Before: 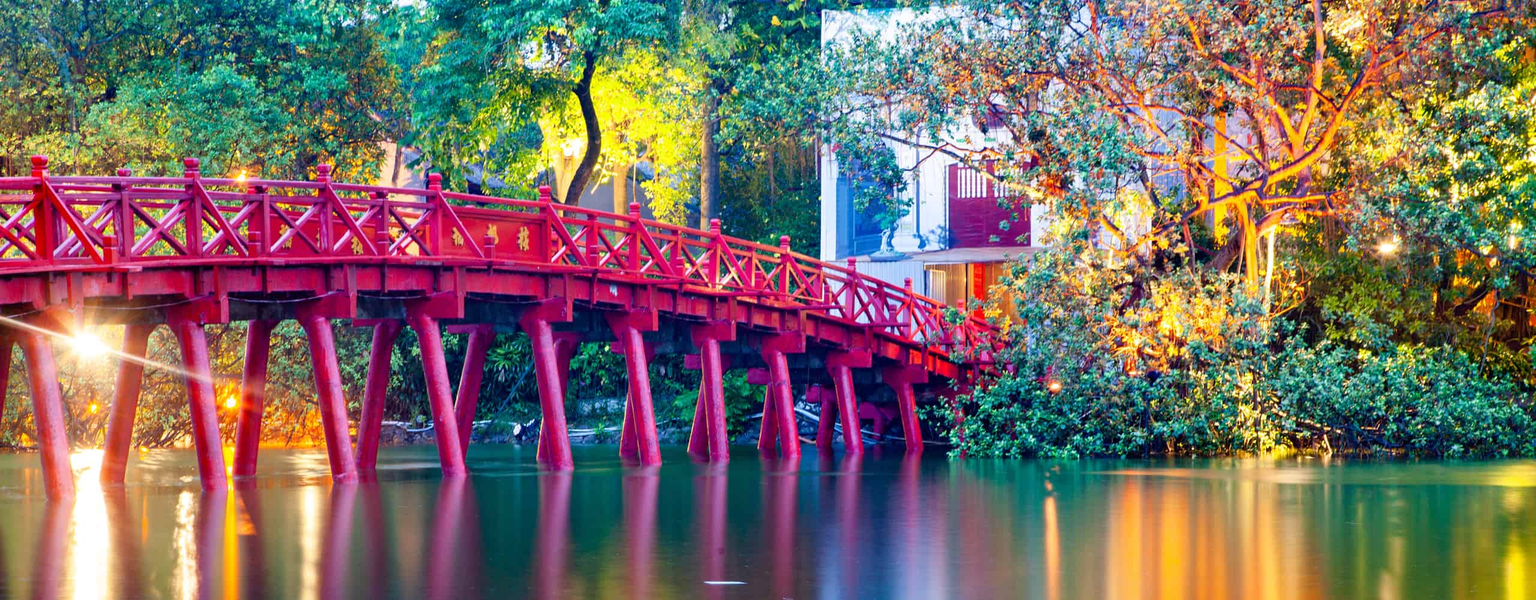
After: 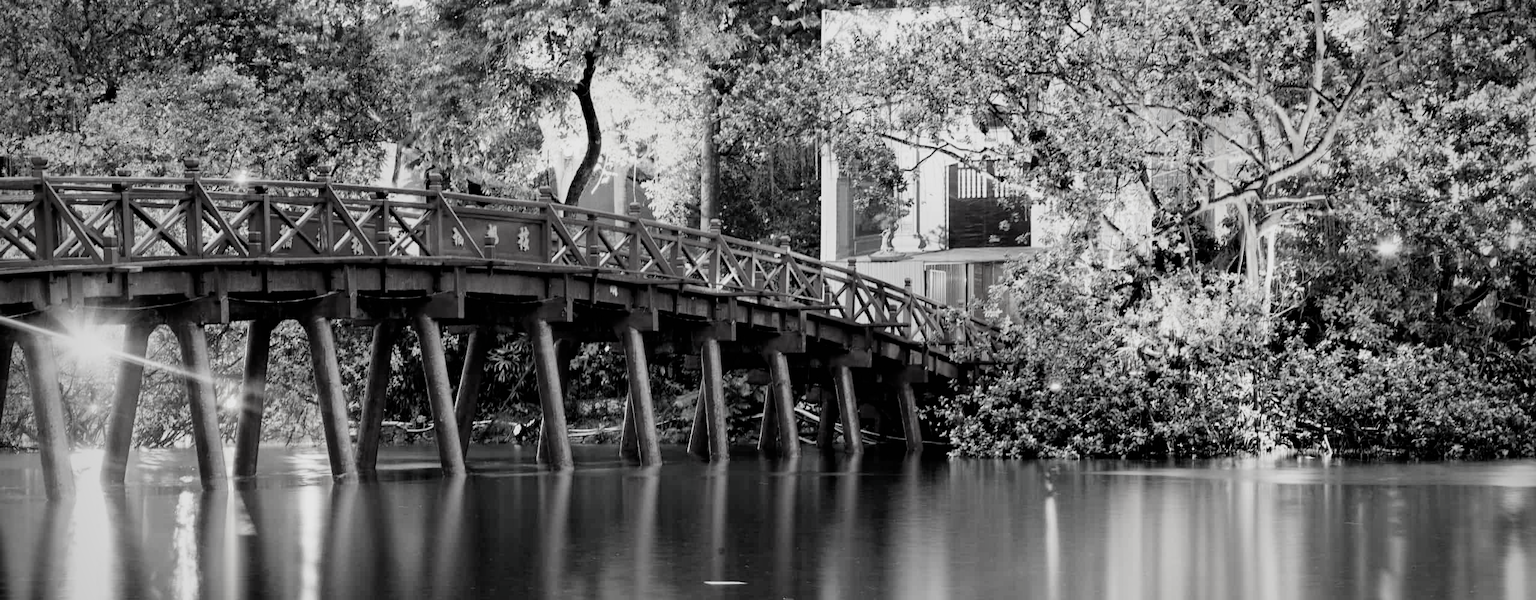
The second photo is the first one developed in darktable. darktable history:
vignetting: fall-off start 74.31%, fall-off radius 65.97%, brightness -0.681
filmic rgb: black relative exposure -5.04 EV, white relative exposure 3.55 EV, hardness 3.19, contrast 1.197, highlights saturation mix -49.46%, preserve chrominance no, color science v4 (2020)
